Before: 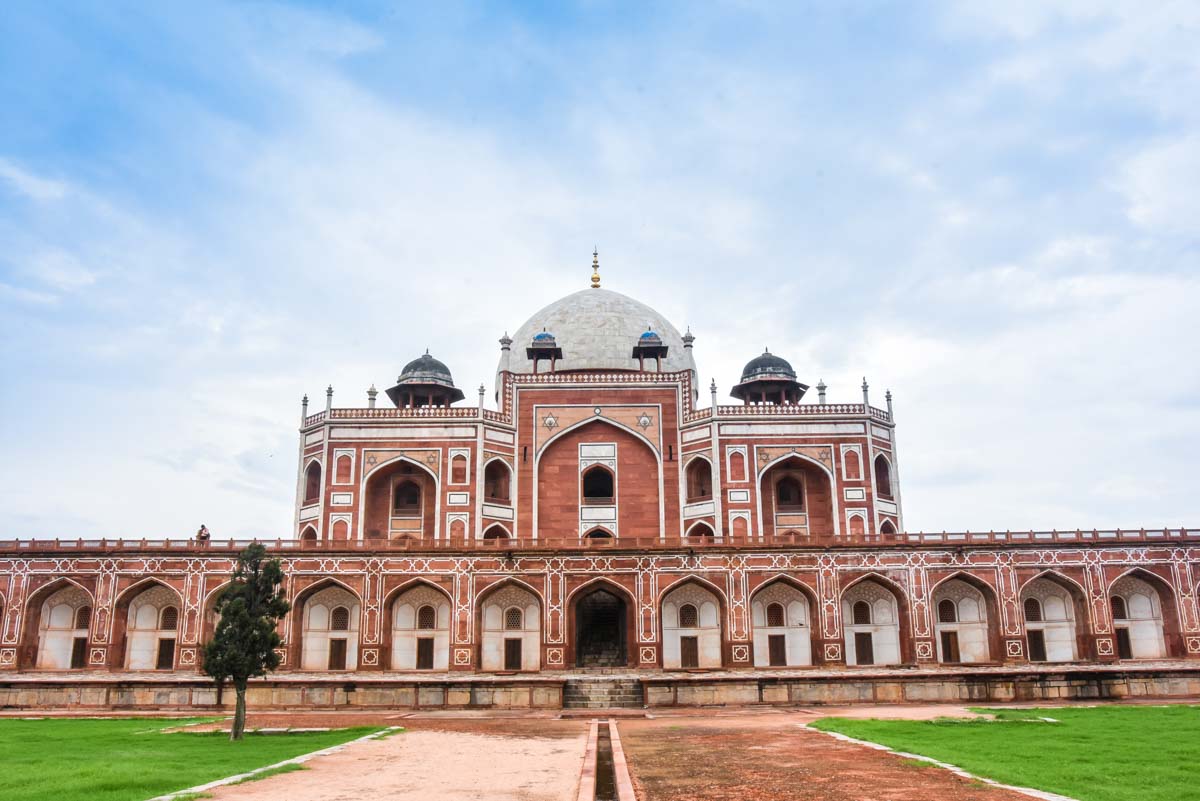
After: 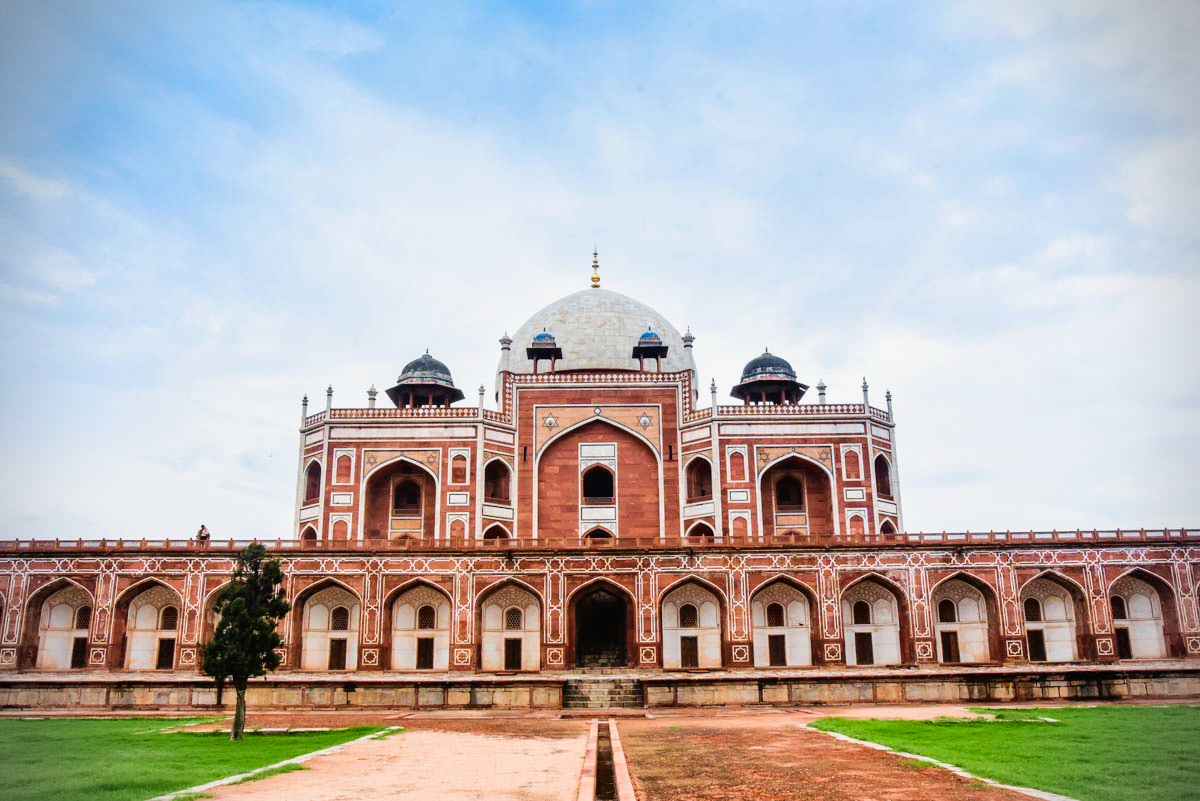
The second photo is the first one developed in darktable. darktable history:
exposure: black level correction -0.014, exposure -0.193 EV, compensate highlight preservation false
contrast equalizer: y [[0.5 ×6], [0.5 ×6], [0.5, 0.5, 0.501, 0.545, 0.707, 0.863], [0 ×6], [0 ×6]]
tone curve: curves: ch0 [(0, 0.008) (0.083, 0.073) (0.28, 0.286) (0.528, 0.559) (0.961, 0.966) (1, 1)], color space Lab, linked channels, preserve colors none
velvia: on, module defaults
vignetting: dithering 8-bit output, unbound false
white balance: emerald 1
filmic rgb: black relative exposure -6.3 EV, white relative exposure 2.8 EV, threshold 3 EV, target black luminance 0%, hardness 4.6, latitude 67.35%, contrast 1.292, shadows ↔ highlights balance -3.5%, preserve chrominance no, color science v4 (2020), contrast in shadows soft, enable highlight reconstruction true
